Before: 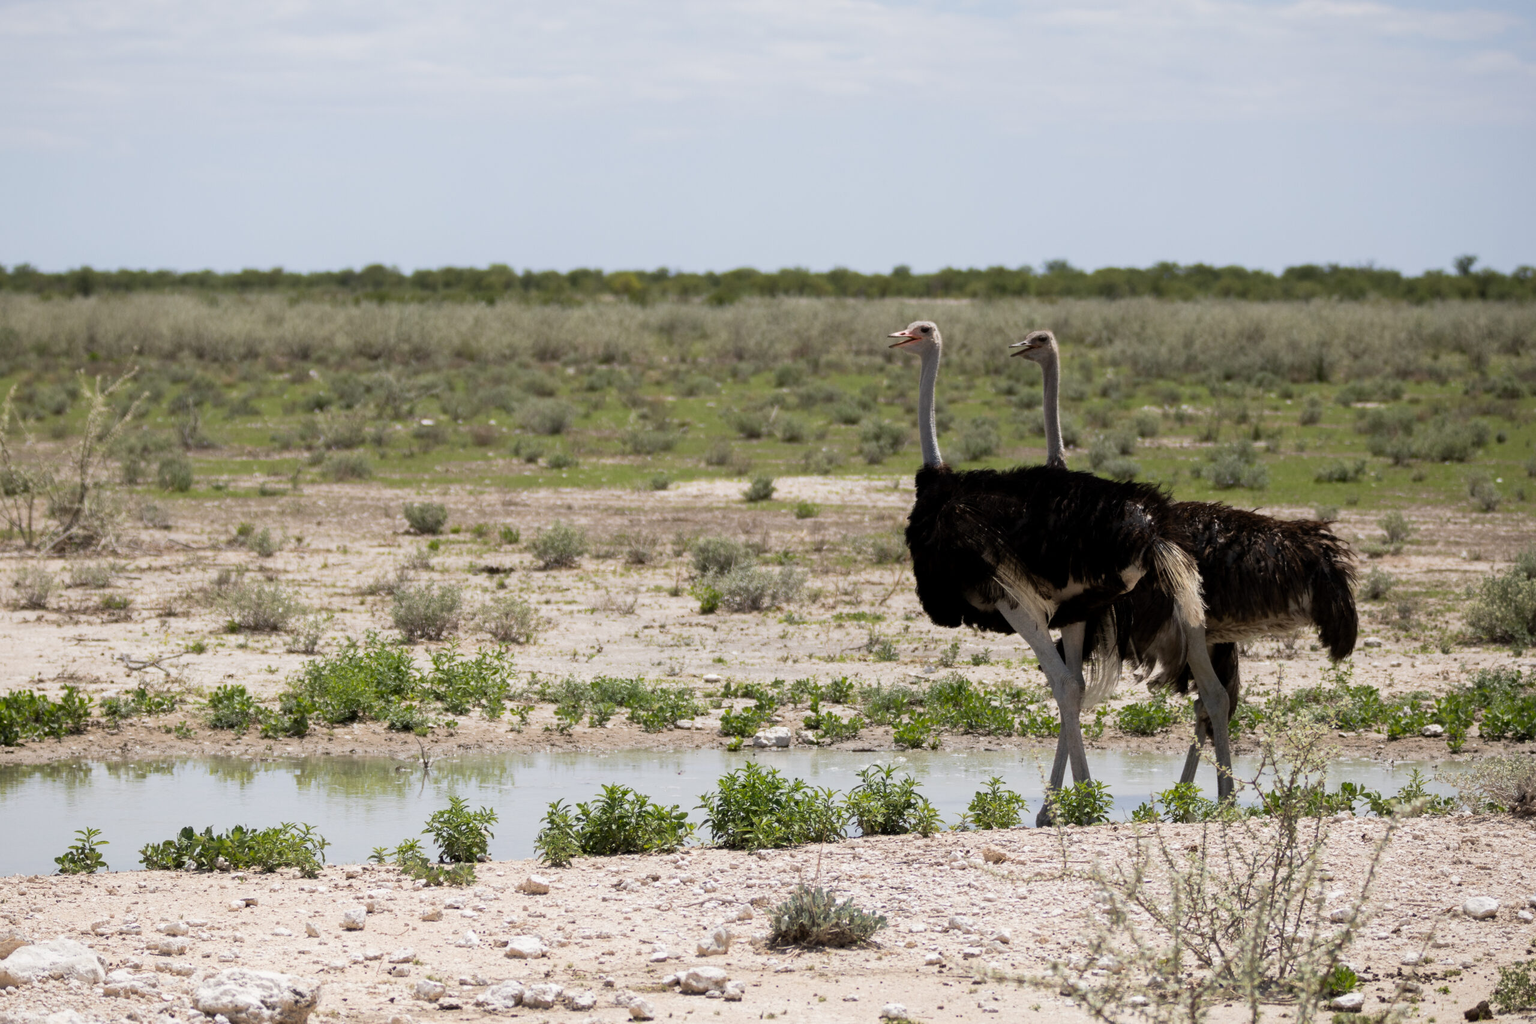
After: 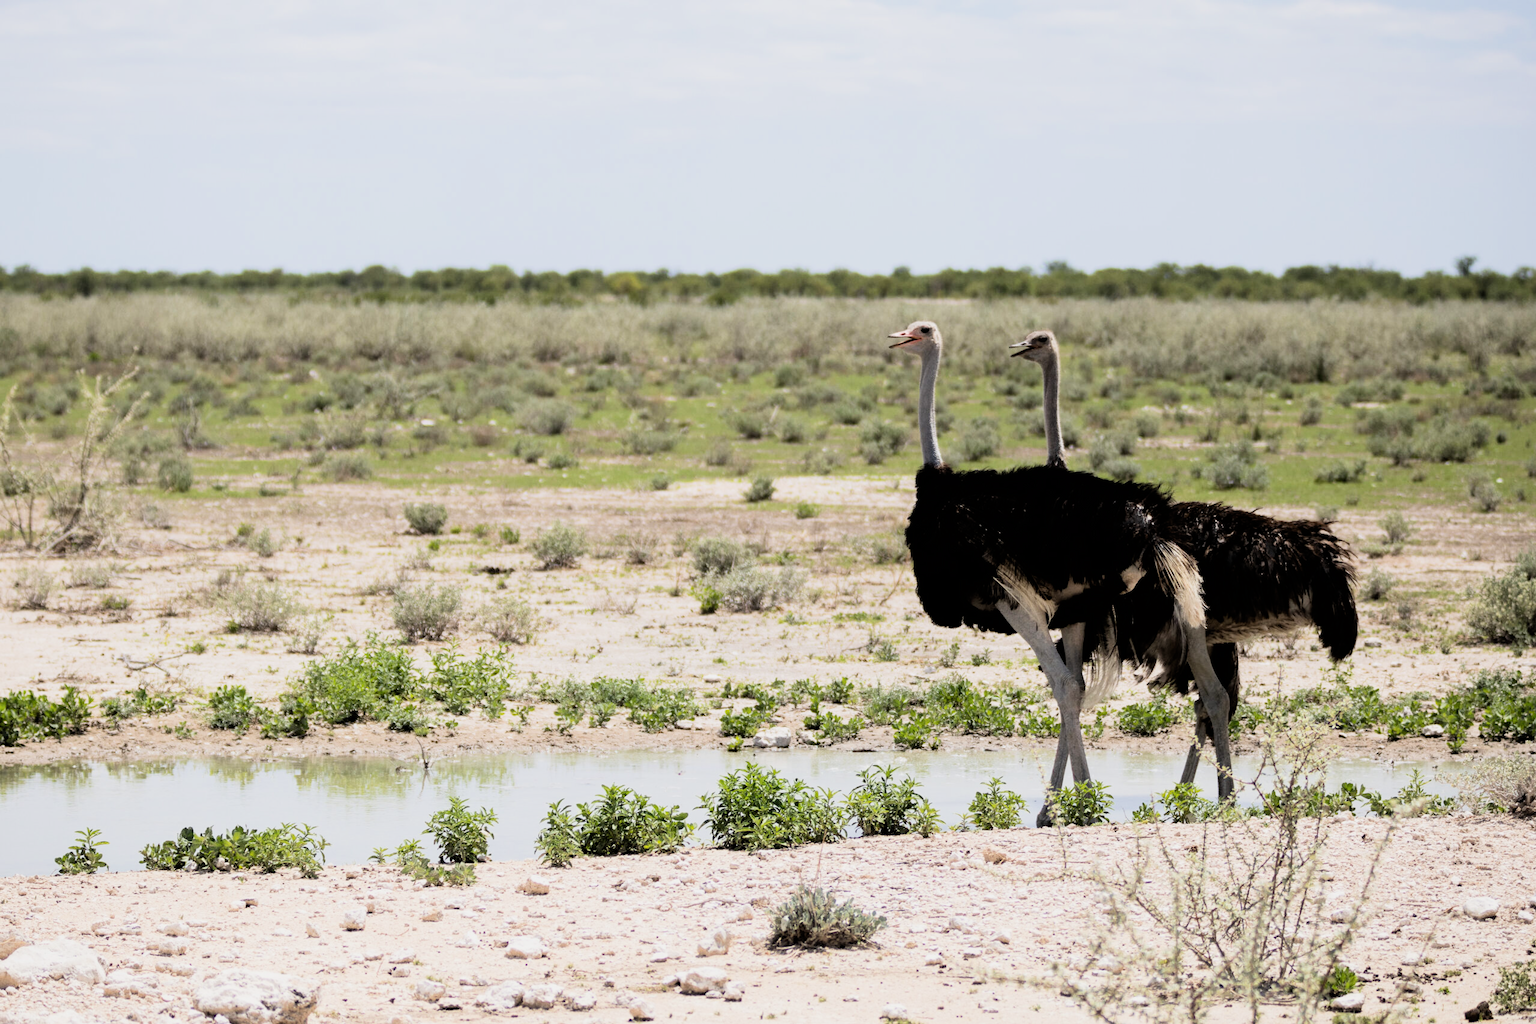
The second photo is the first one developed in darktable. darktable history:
exposure: black level correction 0, exposure 0.698 EV, compensate highlight preservation false
filmic rgb: black relative exposure -7.49 EV, white relative exposure 5 EV, hardness 3.3, contrast 1.298
